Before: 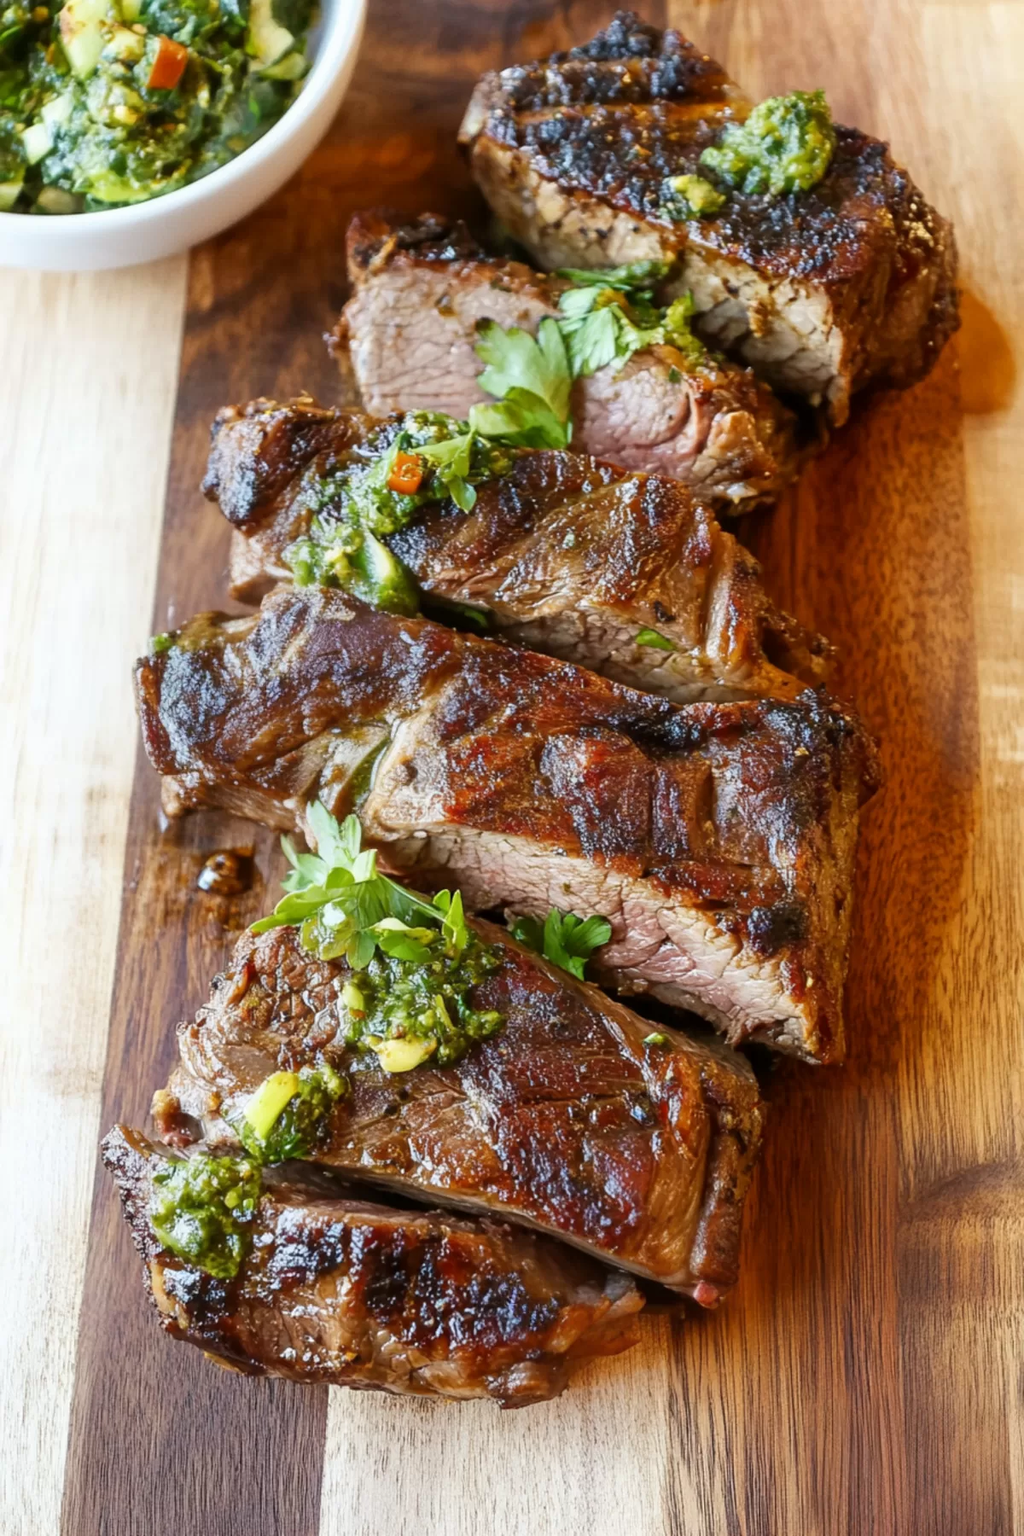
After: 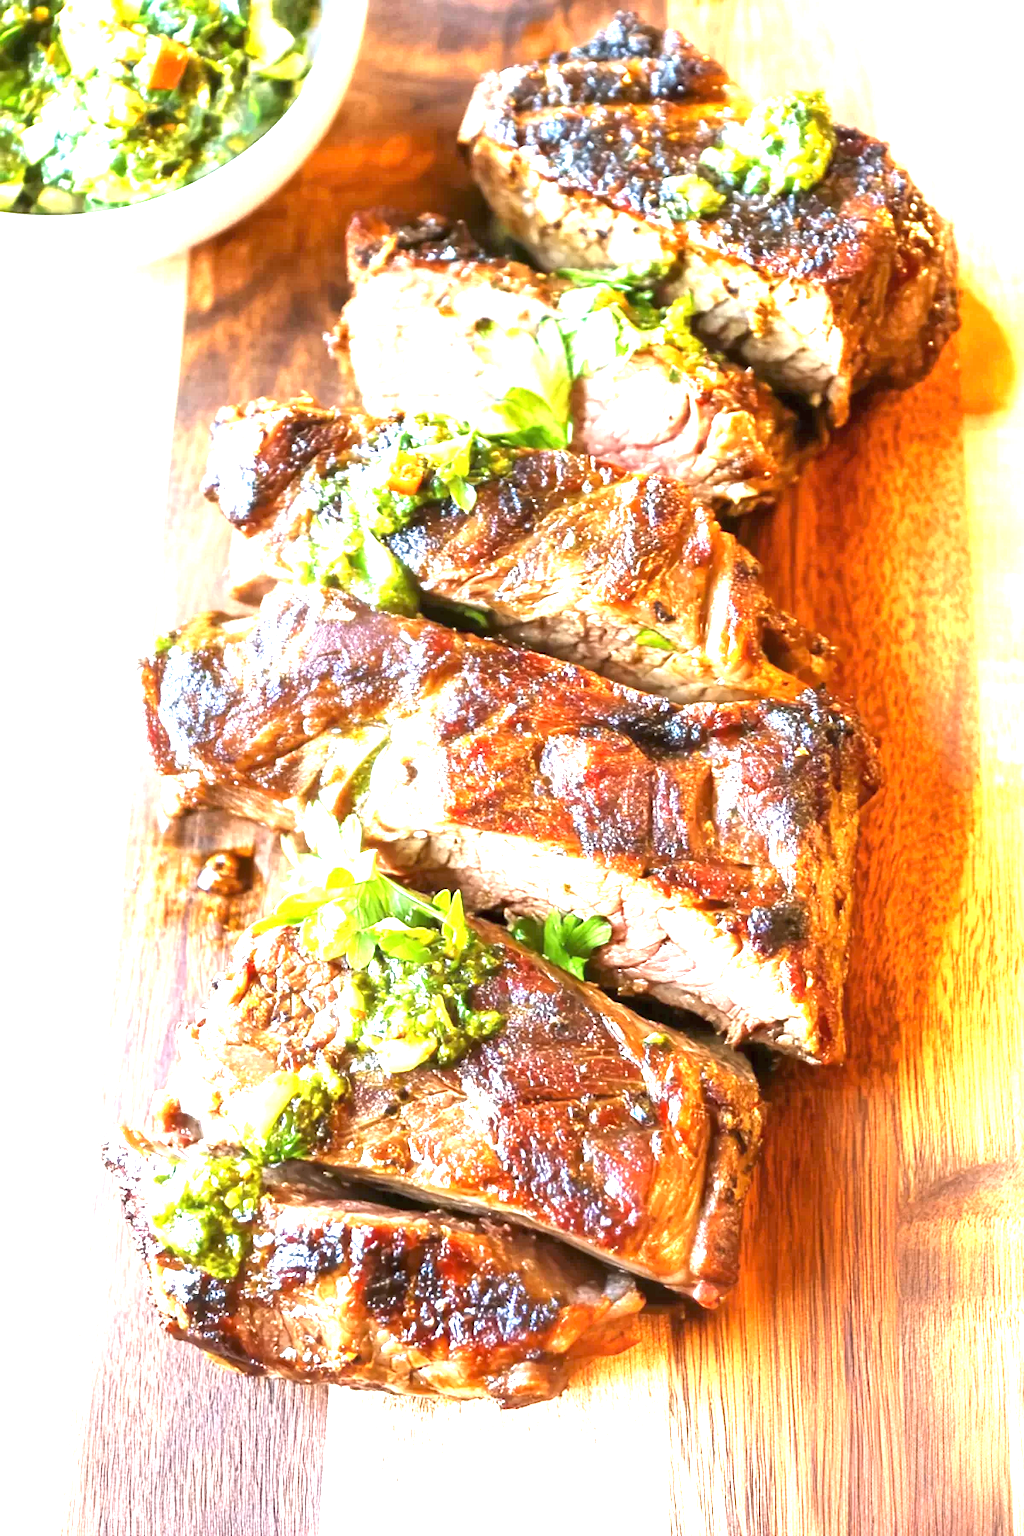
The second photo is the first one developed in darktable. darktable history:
exposure: black level correction 0, exposure 2.339 EV, compensate highlight preservation false
